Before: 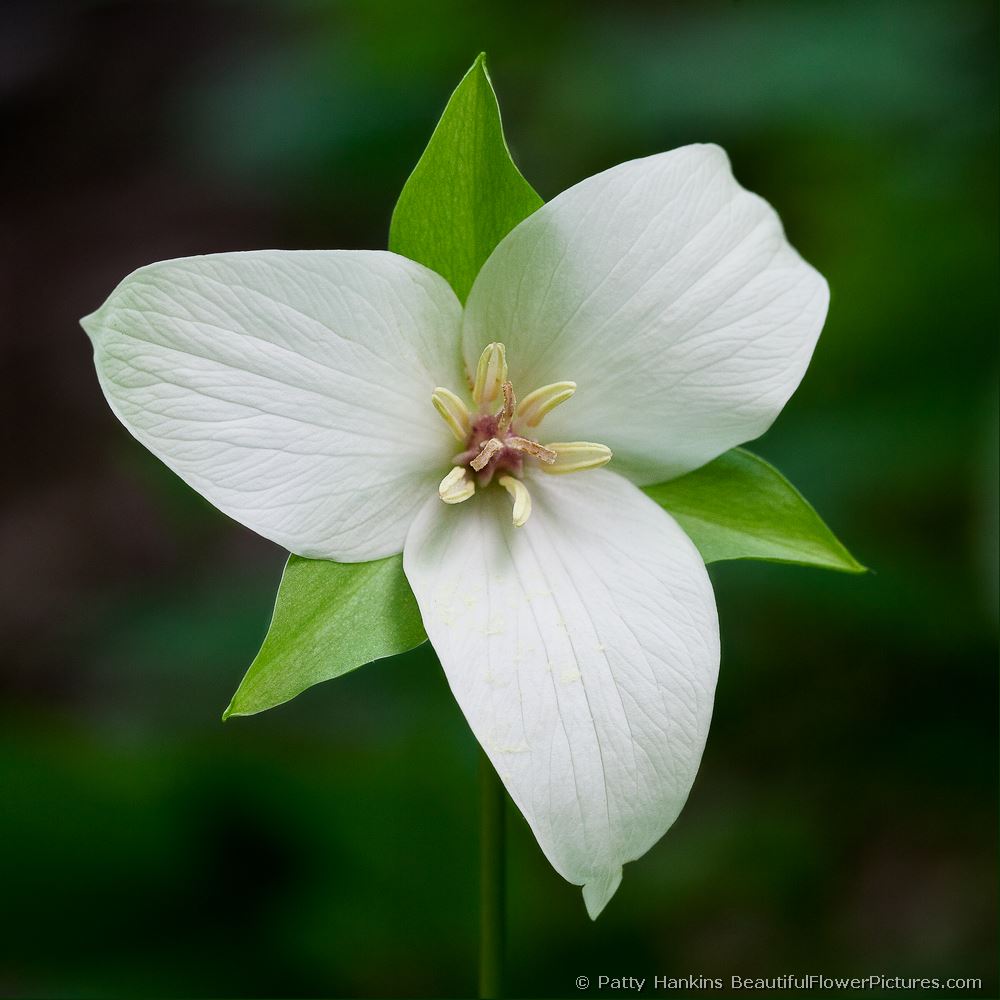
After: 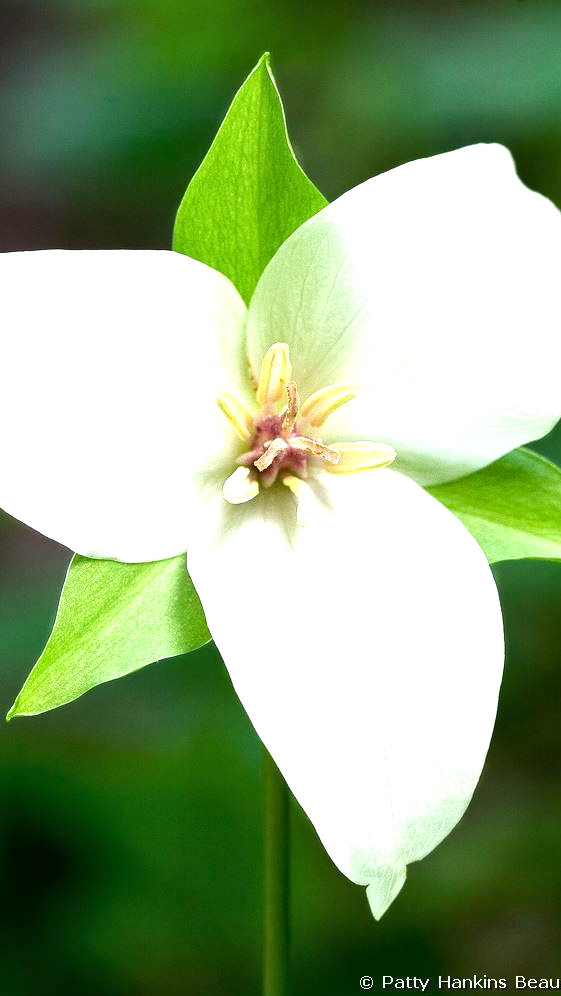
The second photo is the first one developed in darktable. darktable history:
local contrast: highlights 100%, shadows 100%, detail 120%, midtone range 0.2
crop: left 21.674%, right 22.086%
exposure: black level correction 0, exposure 1.379 EV, compensate exposure bias true, compensate highlight preservation false
tone curve: color space Lab, linked channels, preserve colors none
